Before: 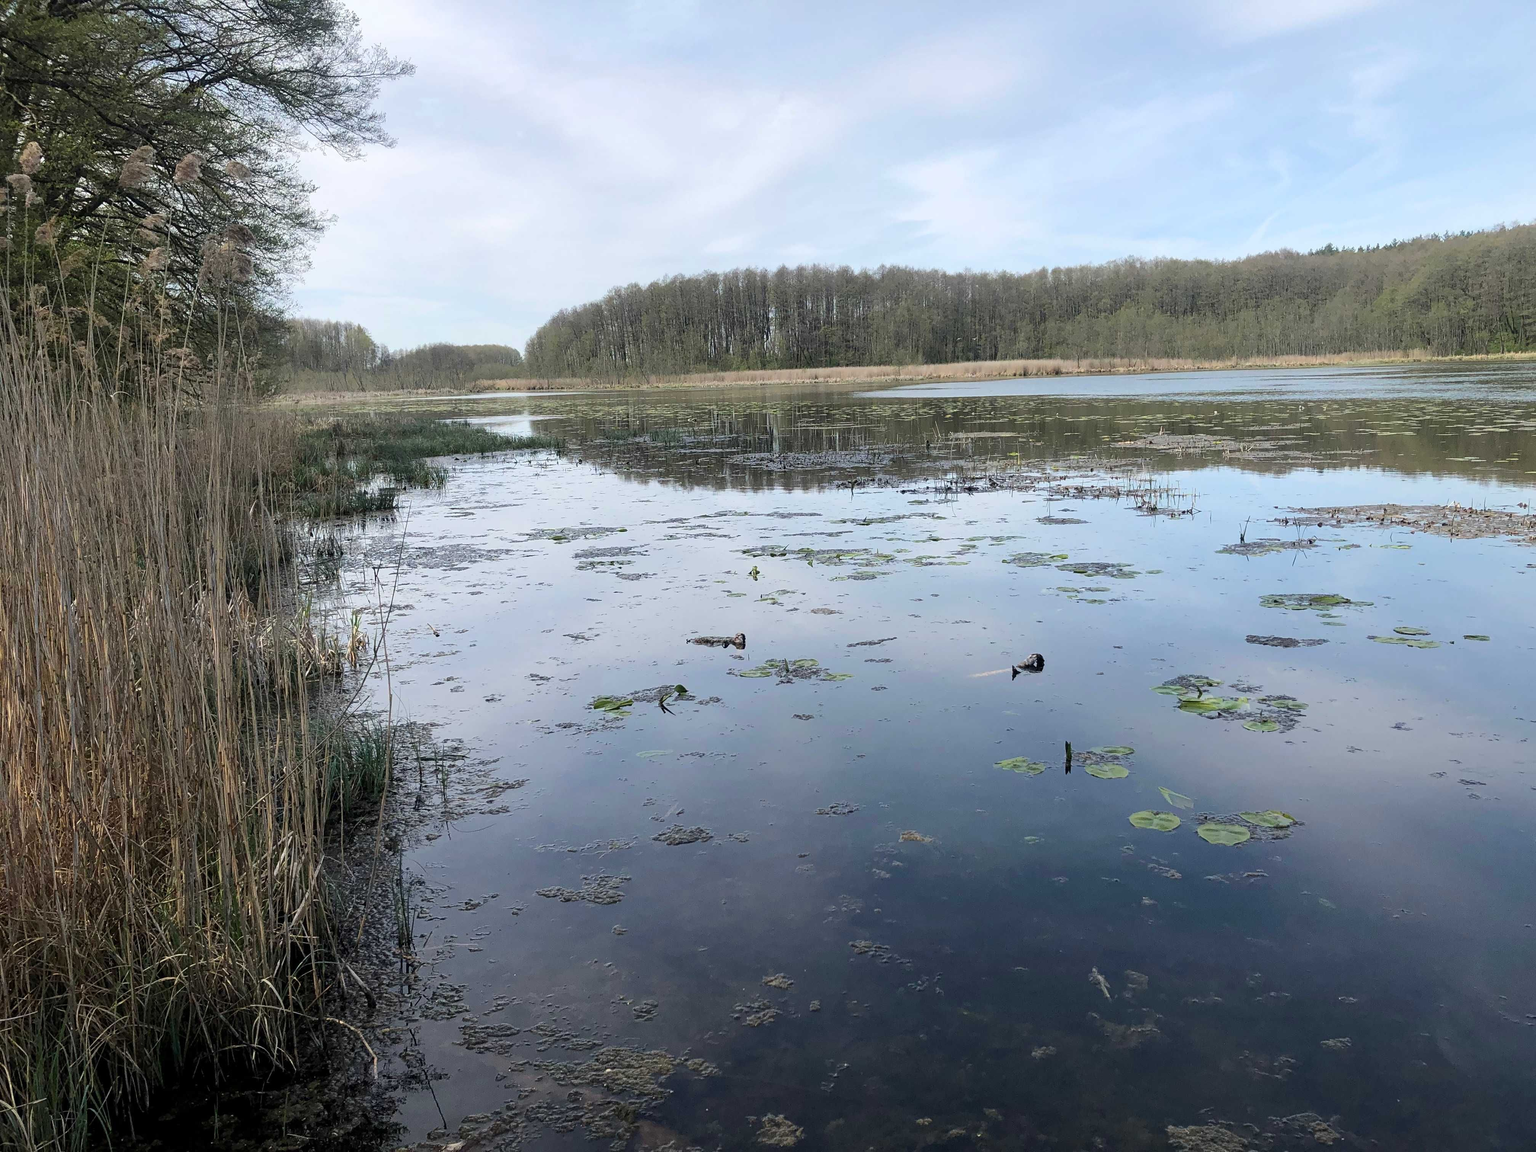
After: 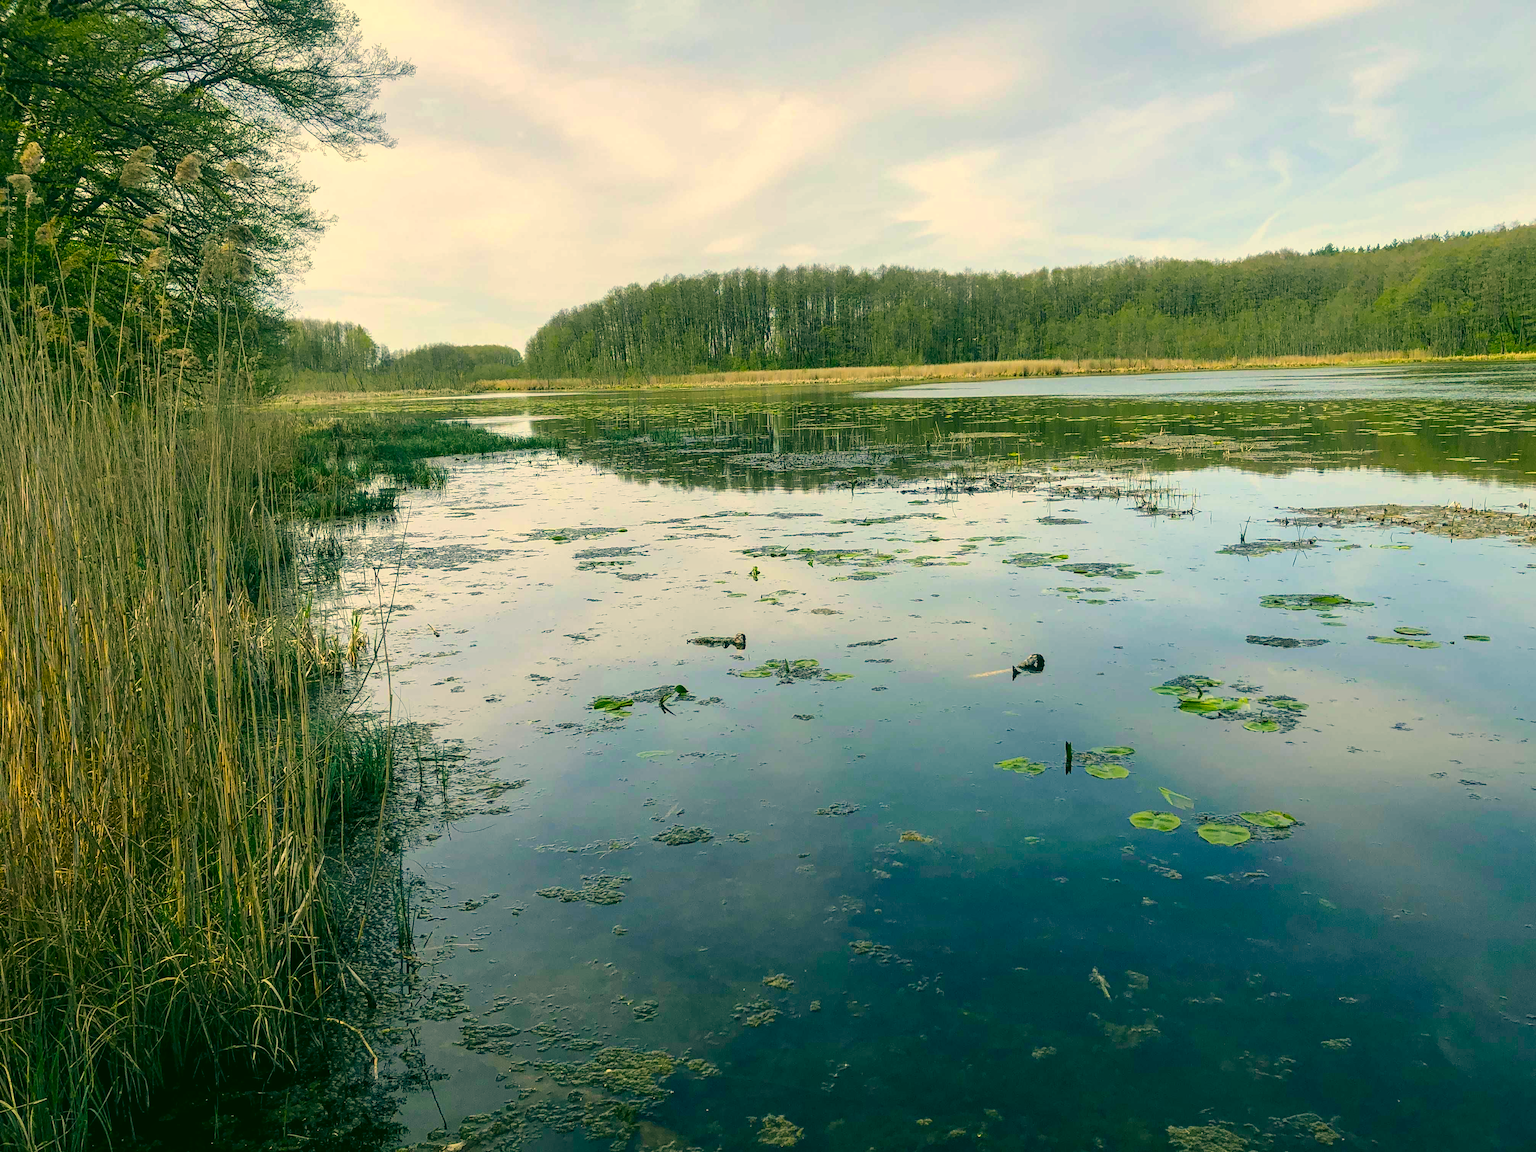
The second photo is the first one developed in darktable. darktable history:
local contrast: detail 130%
color balance rgb: highlights gain › chroma 1.706%, highlights gain › hue 55.84°, global offset › luminance 0.493%, global offset › hue 56.26°, shadows fall-off 299.045%, white fulcrum 1.99 EV, highlights fall-off 298.981%, perceptual saturation grading › global saturation 20%, perceptual saturation grading › highlights -49.92%, perceptual saturation grading › shadows 24%, mask middle-gray fulcrum 99.914%, global vibrance 40.563%, contrast gray fulcrum 38.369%
color correction: highlights a* 5.63, highlights b* 33.07, shadows a* -26.17, shadows b* 3.93
